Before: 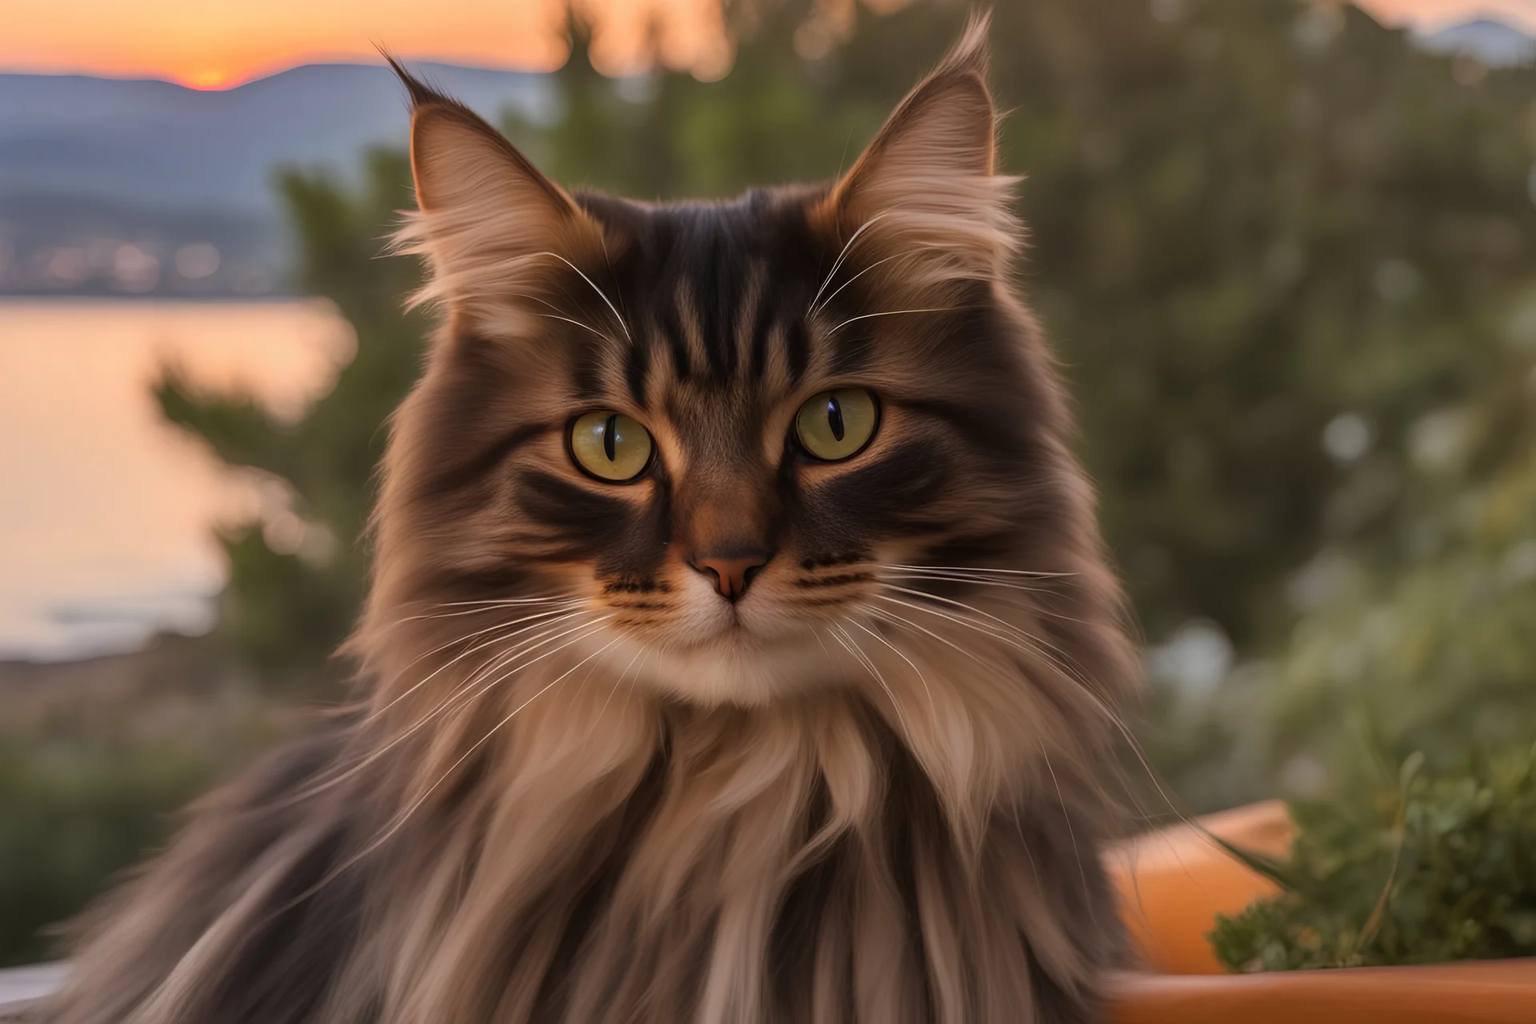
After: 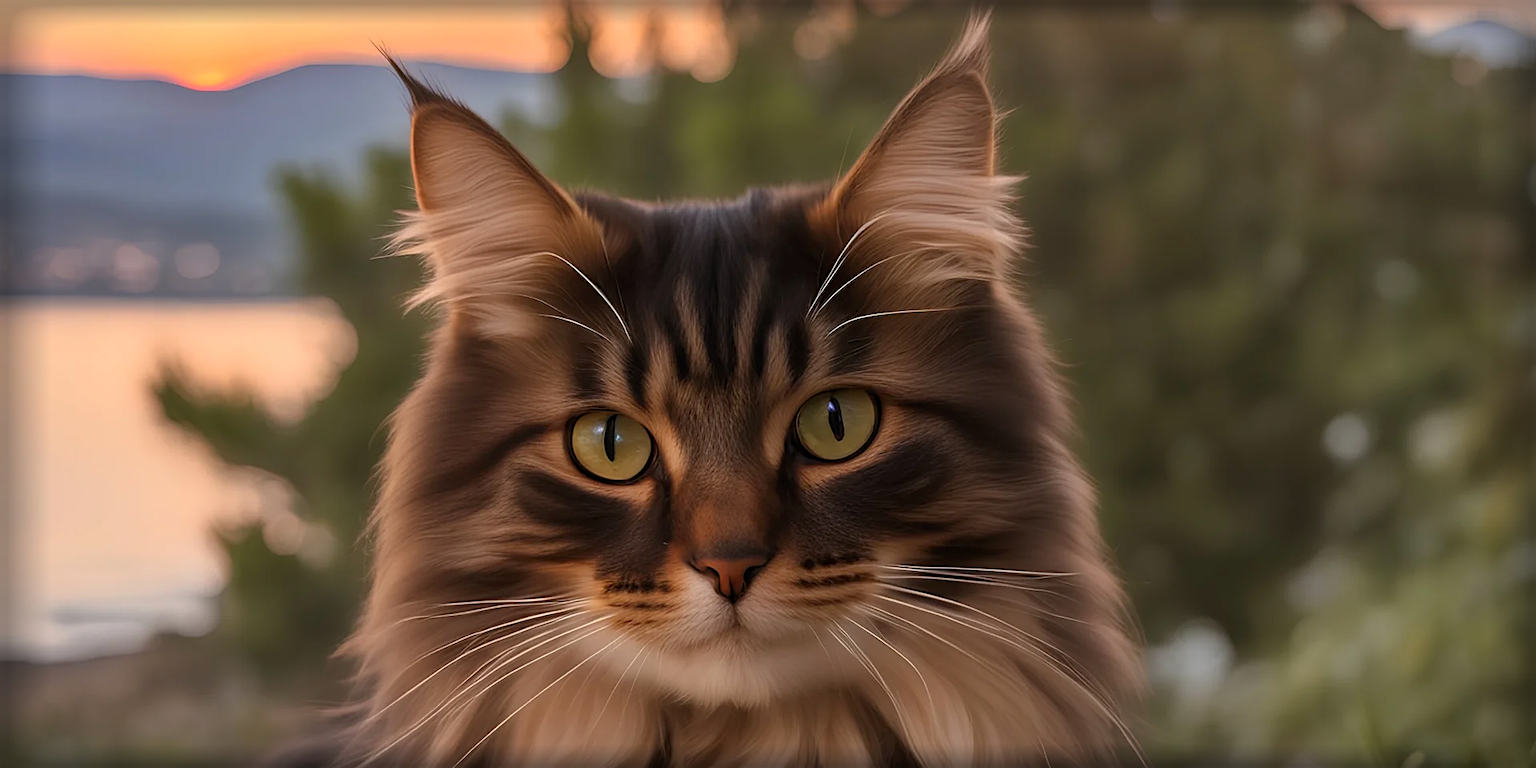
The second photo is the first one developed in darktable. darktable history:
crop: bottom 24.981%
vignetting: fall-off start 93.47%, fall-off radius 5.63%, brightness -0.583, saturation -0.127, automatic ratio true, width/height ratio 1.332, shape 0.047
sharpen: on, module defaults
contrast brightness saturation: contrast 0.08, saturation 0.021
tone curve: curves: ch0 [(0.013, 0) (0.061, 0.068) (0.239, 0.256) (0.502, 0.505) (0.683, 0.676) (0.761, 0.773) (0.858, 0.858) (0.987, 0.945)]; ch1 [(0, 0) (0.172, 0.123) (0.304, 0.288) (0.414, 0.44) (0.472, 0.473) (0.502, 0.508) (0.521, 0.528) (0.583, 0.595) (0.654, 0.673) (0.728, 0.761) (1, 1)]; ch2 [(0, 0) (0.411, 0.424) (0.485, 0.476) (0.502, 0.502) (0.553, 0.557) (0.57, 0.576) (1, 1)], color space Lab, linked channels, preserve colors none
